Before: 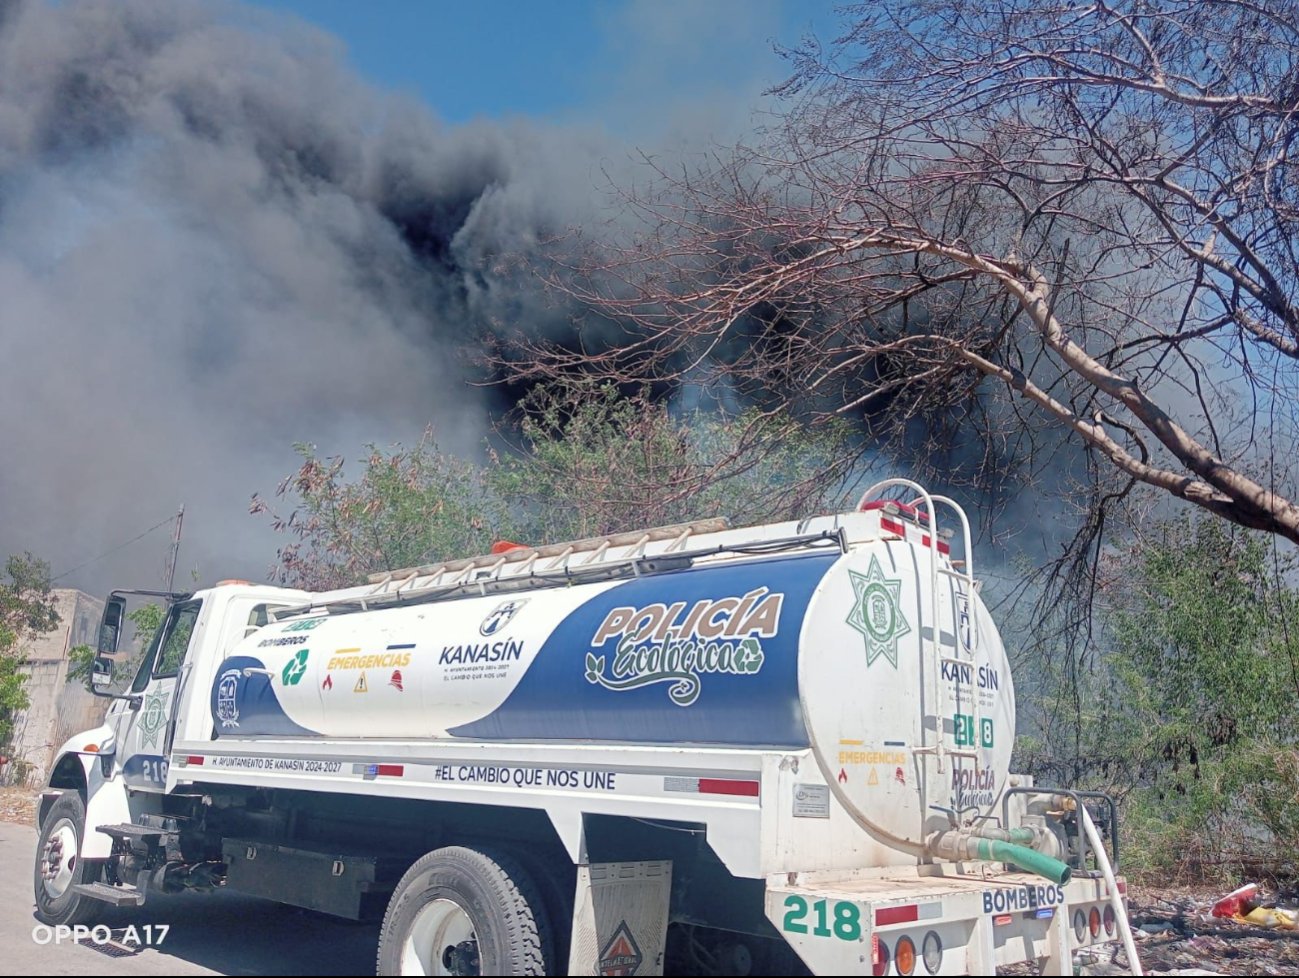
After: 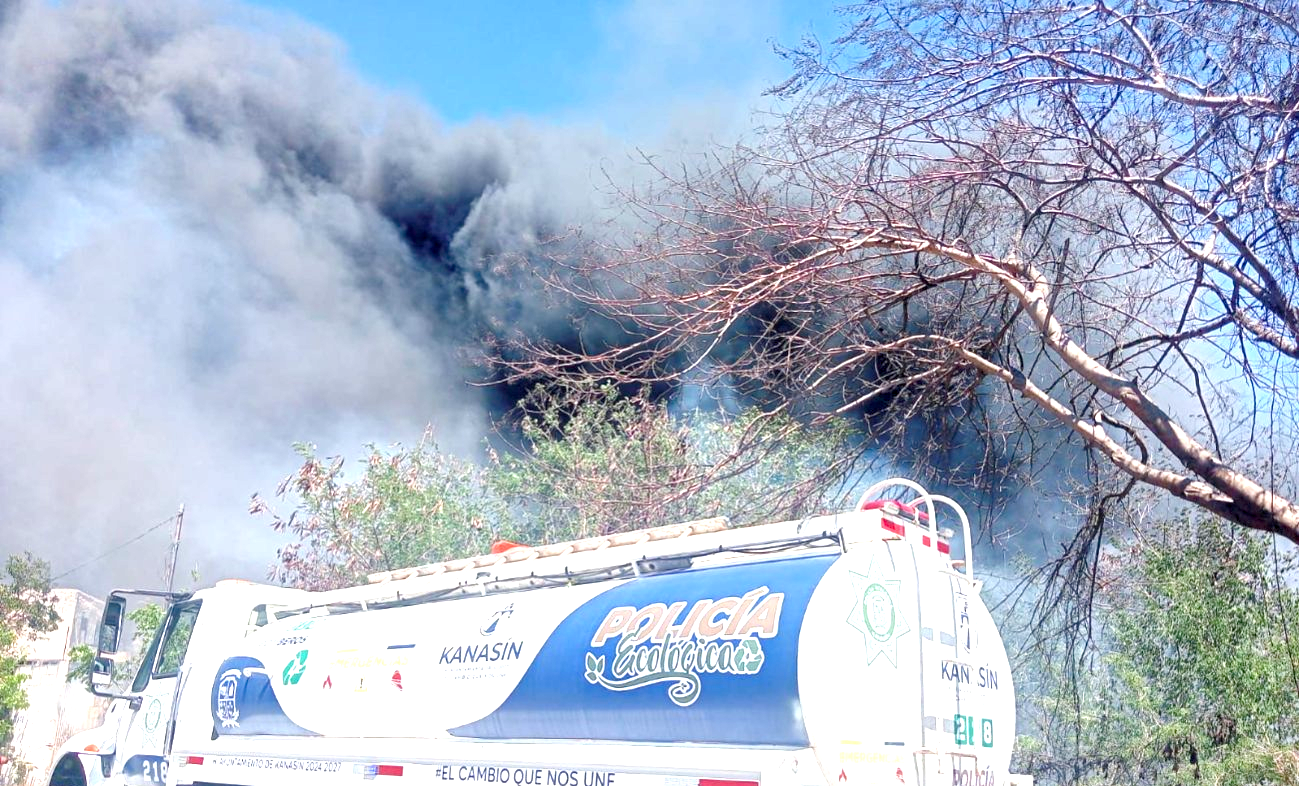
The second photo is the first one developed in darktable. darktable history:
local contrast: mode bilateral grid, contrast 21, coarseness 51, detail 119%, midtone range 0.2
crop: bottom 19.586%
exposure: black level correction 0.001, exposure 1.313 EV, compensate highlight preservation false
color balance rgb: perceptual saturation grading › global saturation 20%, perceptual saturation grading › highlights -25.585%, perceptual saturation grading › shadows 24.286%, global vibrance 9.377%
